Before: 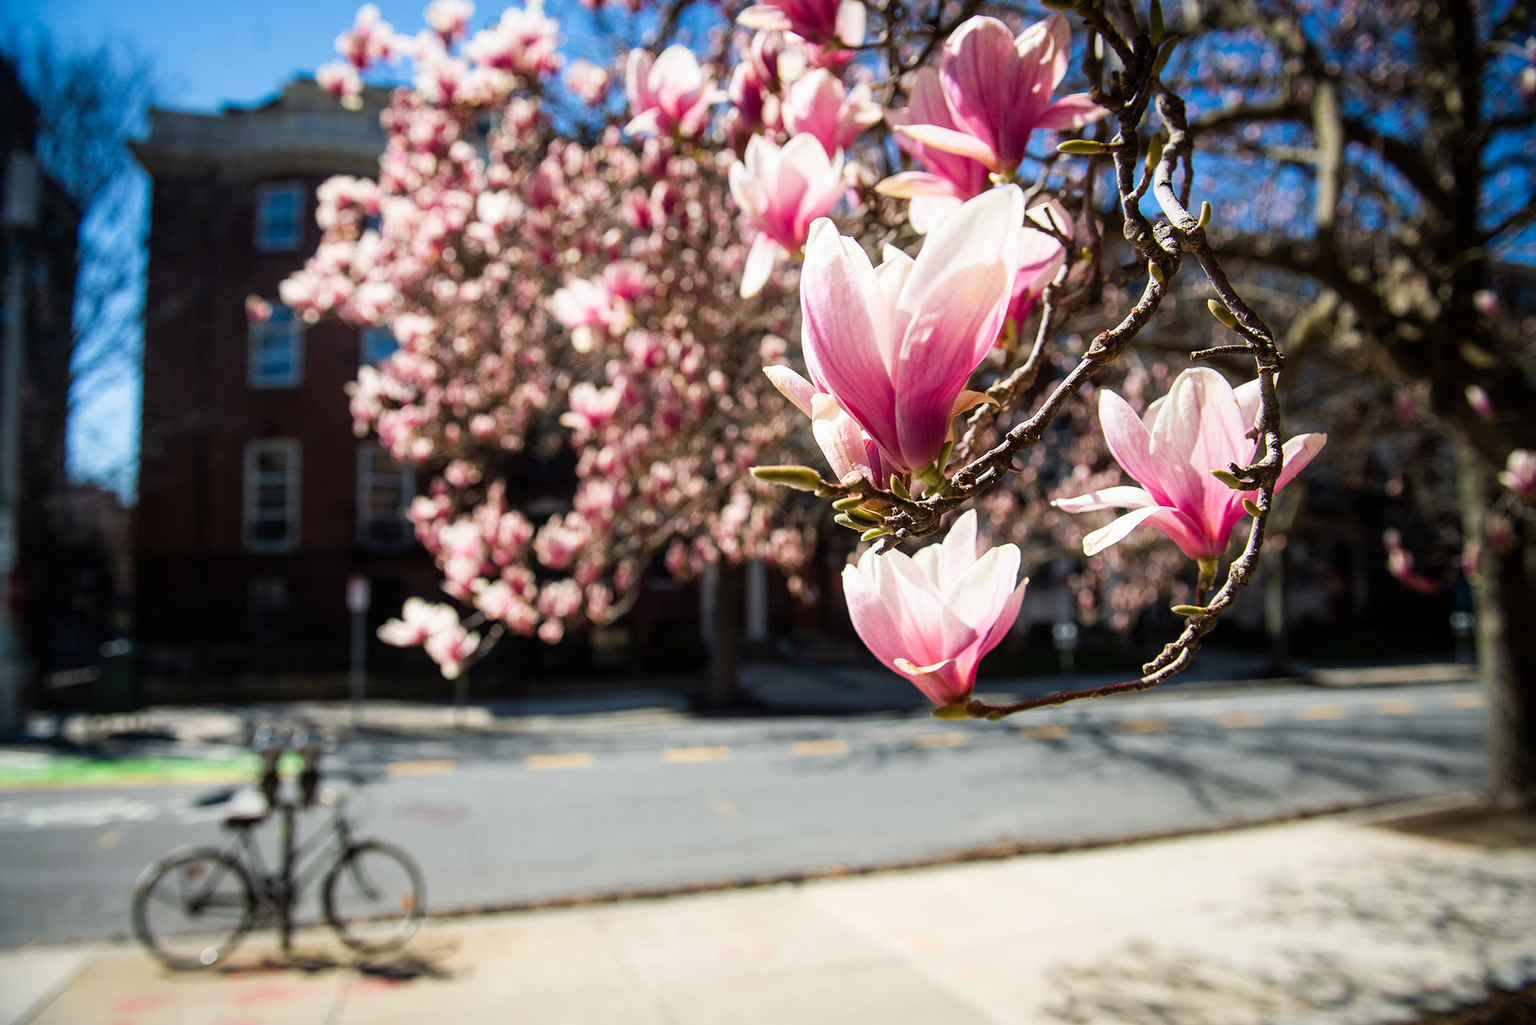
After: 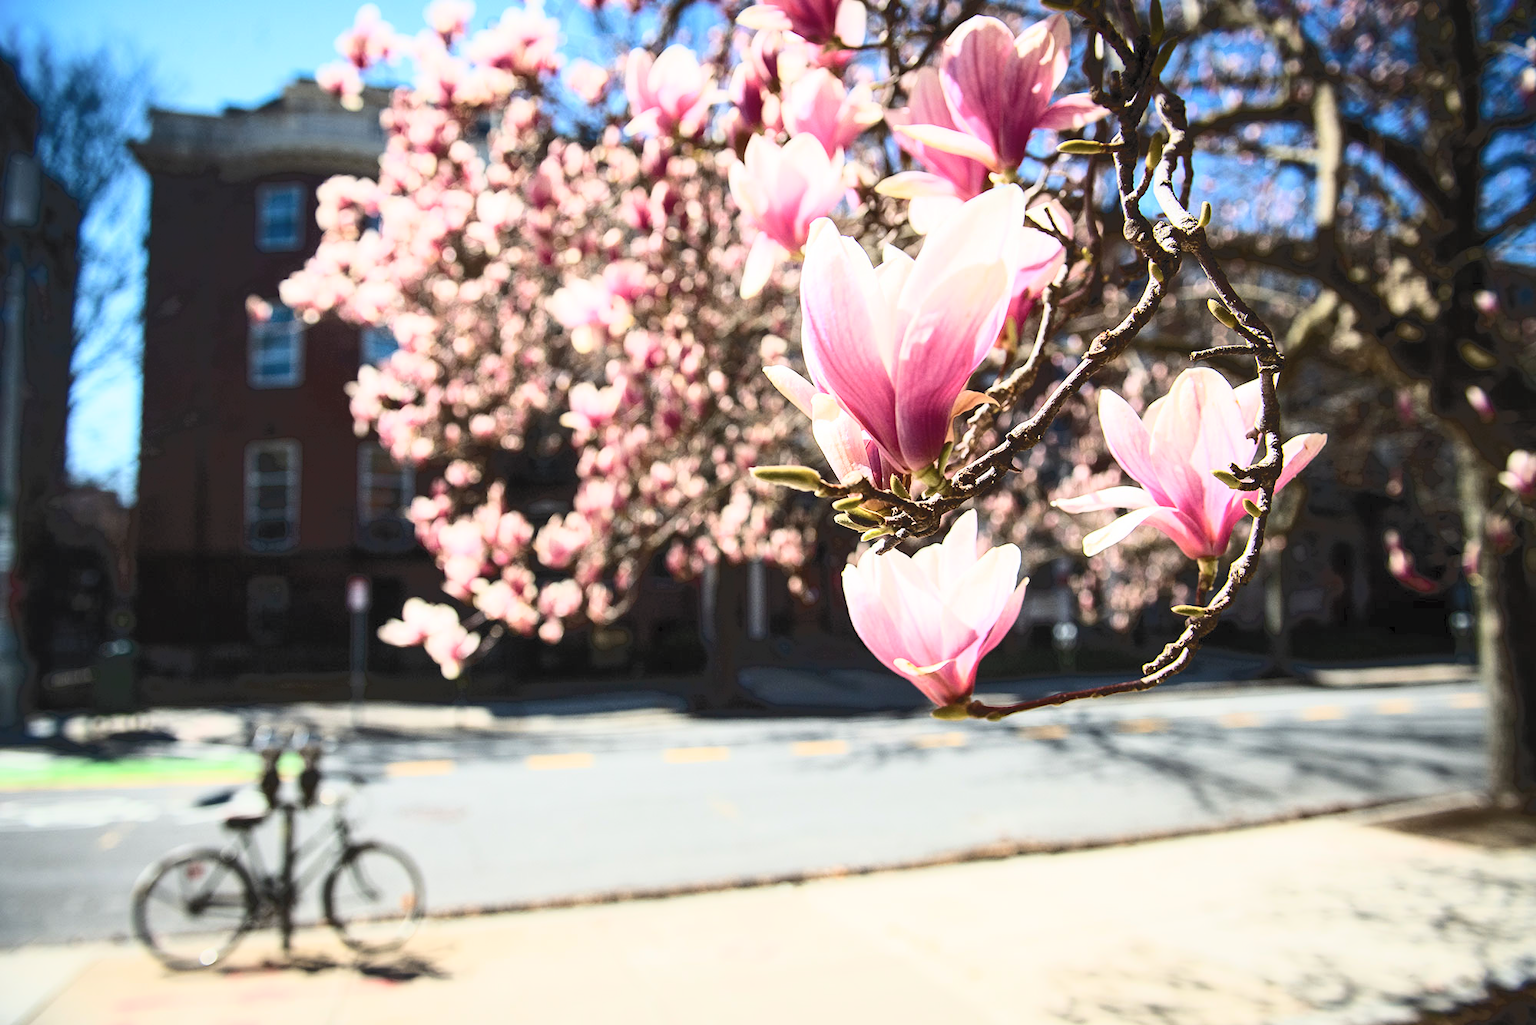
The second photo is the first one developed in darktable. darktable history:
tone curve: curves: ch0 [(0, 0) (0.003, 0.037) (0.011, 0.061) (0.025, 0.104) (0.044, 0.145) (0.069, 0.145) (0.1, 0.127) (0.136, 0.175) (0.177, 0.207) (0.224, 0.252) (0.277, 0.341) (0.335, 0.446) (0.399, 0.554) (0.468, 0.658) (0.543, 0.757) (0.623, 0.843) (0.709, 0.919) (0.801, 0.958) (0.898, 0.975) (1, 1)], color space Lab, independent channels, preserve colors none
shadows and highlights: shadows 25, highlights -23.42
